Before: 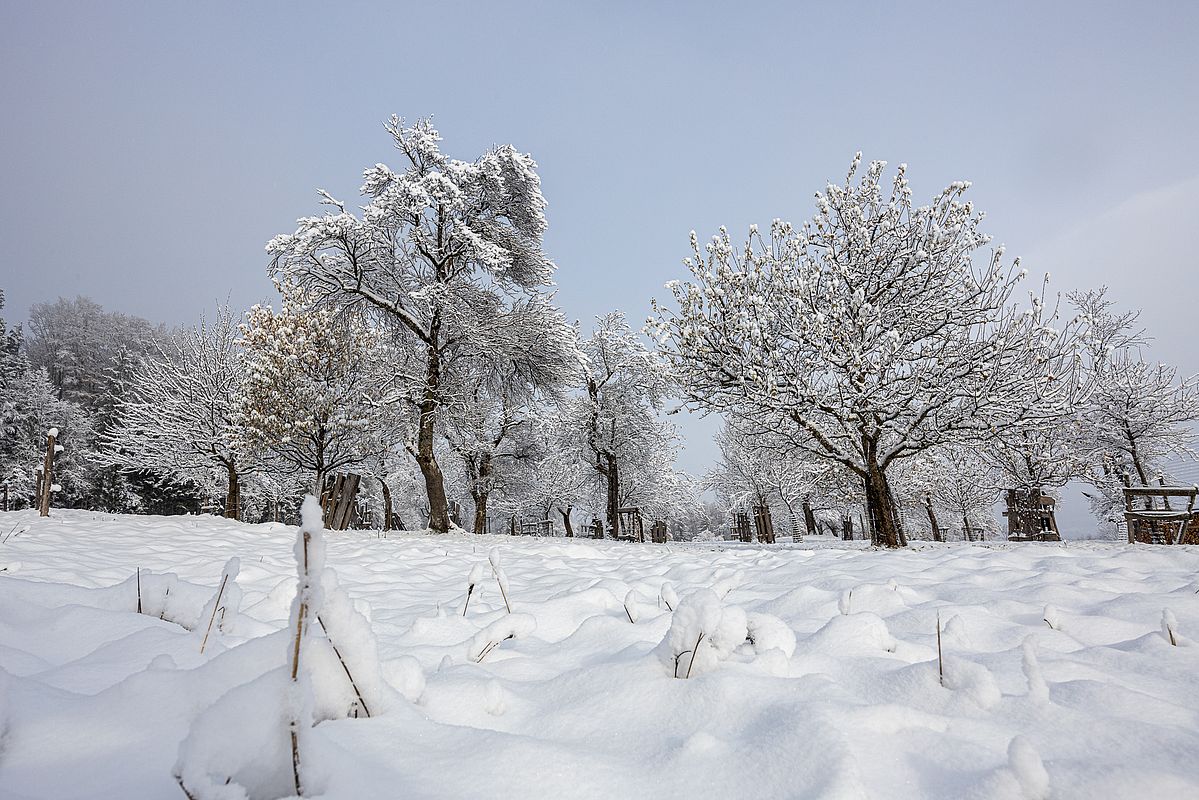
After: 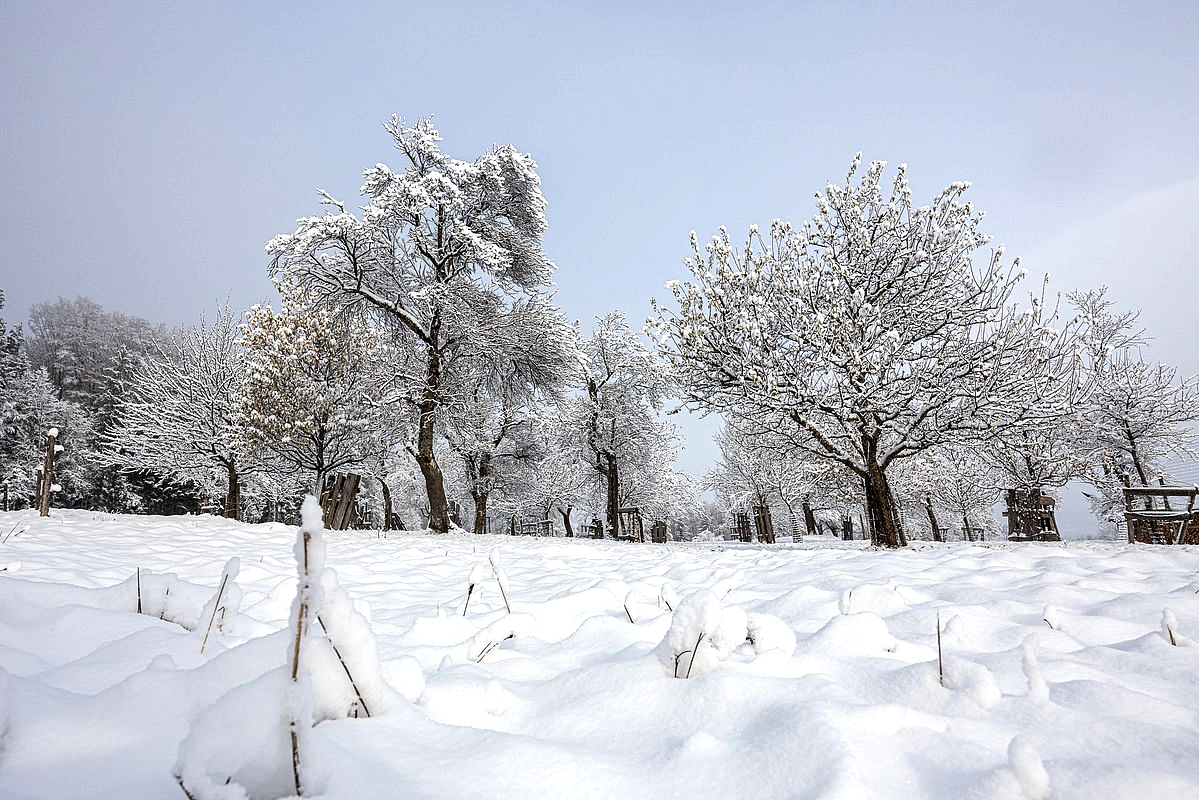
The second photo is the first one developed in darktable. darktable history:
tone equalizer: -8 EV -0.442 EV, -7 EV -0.426 EV, -6 EV -0.356 EV, -5 EV -0.252 EV, -3 EV 0.193 EV, -2 EV 0.359 EV, -1 EV 0.412 EV, +0 EV 0.402 EV, edges refinement/feathering 500, mask exposure compensation -1.57 EV, preserve details no
